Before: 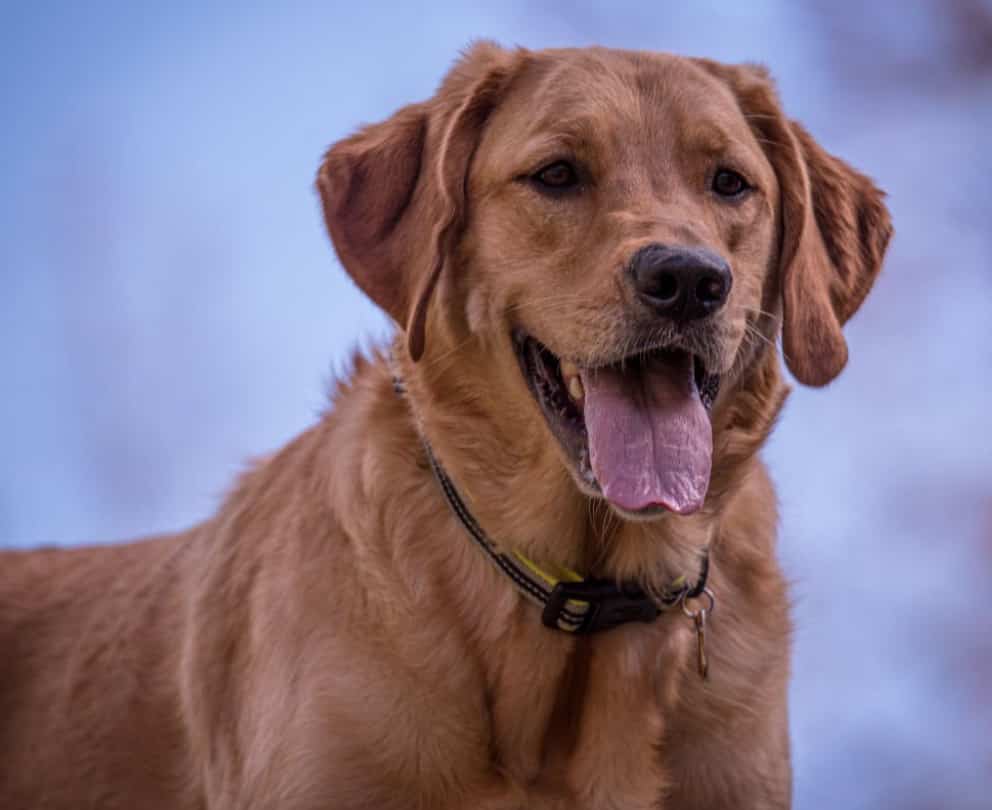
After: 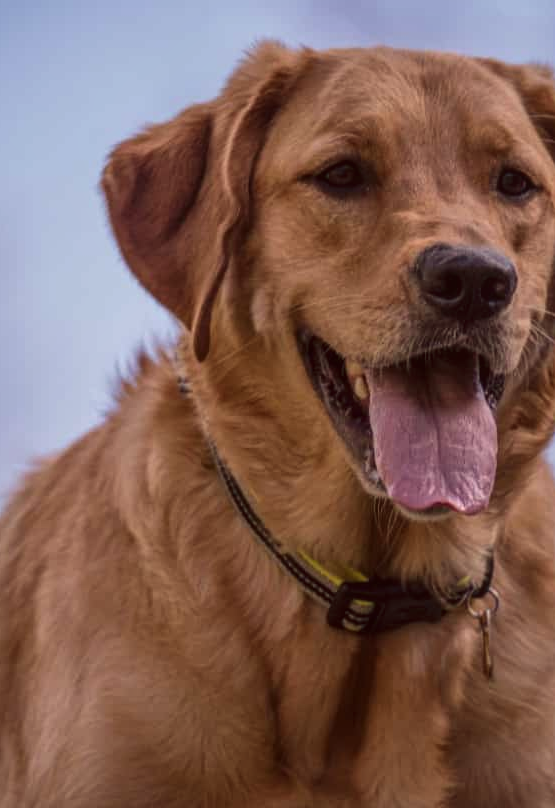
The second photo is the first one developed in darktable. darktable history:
local contrast: mode bilateral grid, contrast 20, coarseness 50, detail 120%, midtone range 0.2
crop: left 21.674%, right 22.086%
color balance: lift [1.005, 1.002, 0.998, 0.998], gamma [1, 1.021, 1.02, 0.979], gain [0.923, 1.066, 1.056, 0.934]
